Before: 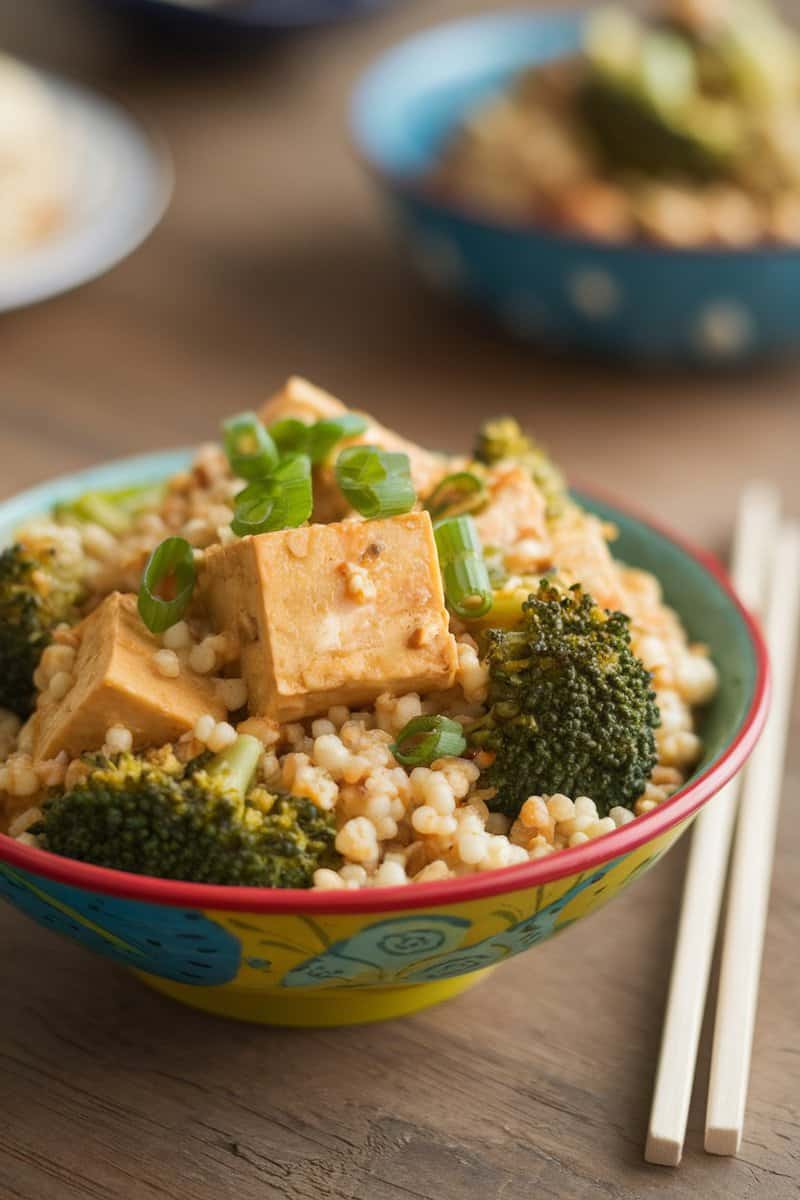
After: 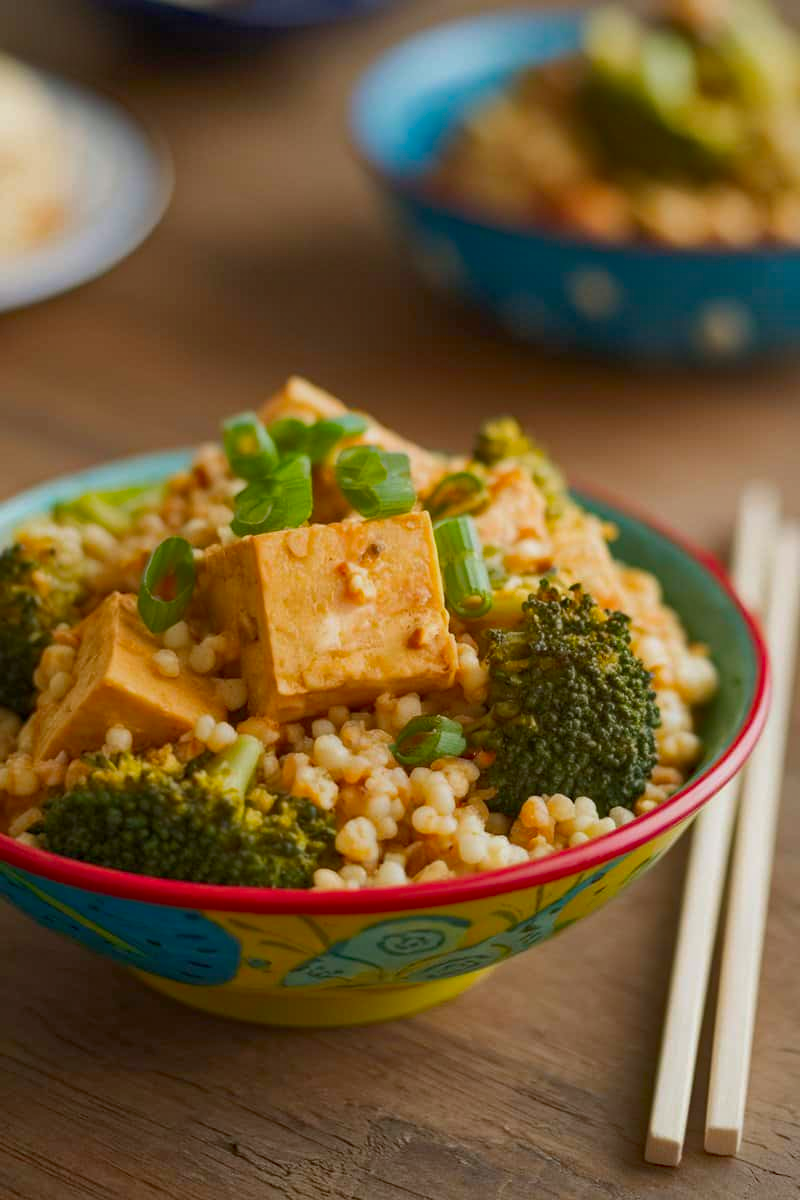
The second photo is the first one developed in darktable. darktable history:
tone equalizer: -8 EV 0.211 EV, -7 EV 0.387 EV, -6 EV 0.421 EV, -5 EV 0.283 EV, -3 EV -0.271 EV, -2 EV -0.389 EV, -1 EV -0.42 EV, +0 EV -0.229 EV, mask exposure compensation -0.5 EV
haze removal: strength 0.281, distance 0.249, adaptive false
contrast brightness saturation: contrast 0.087, saturation 0.275
